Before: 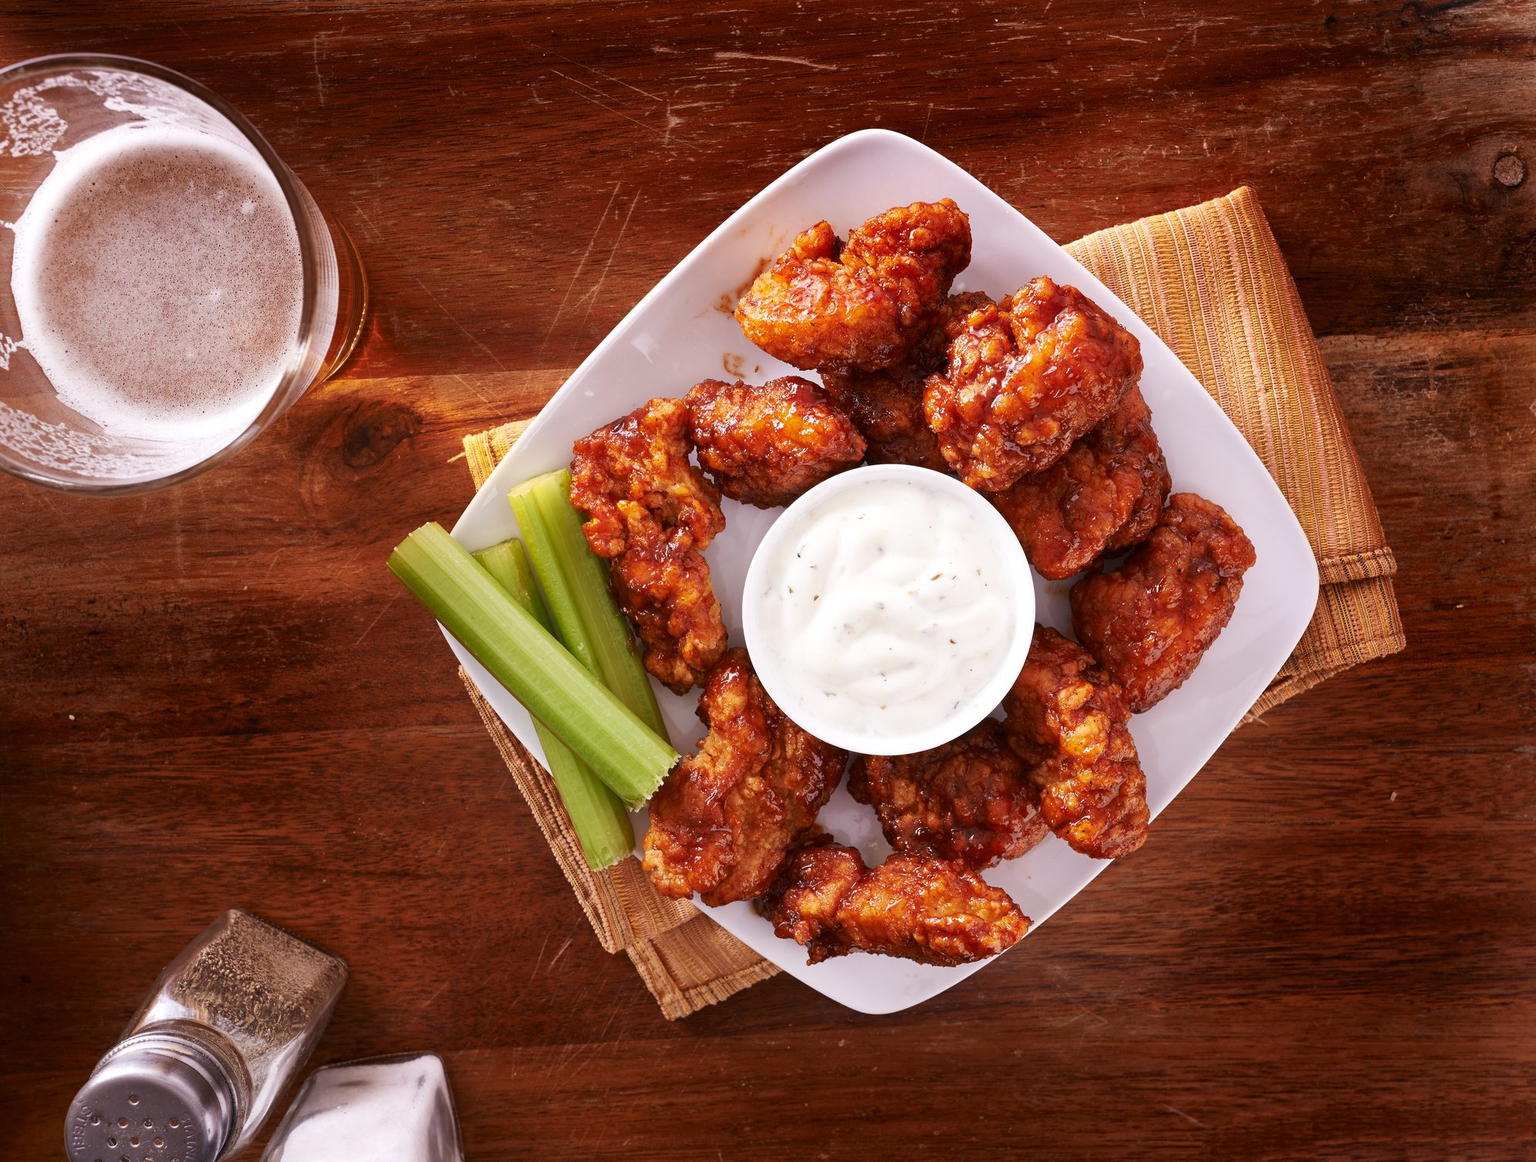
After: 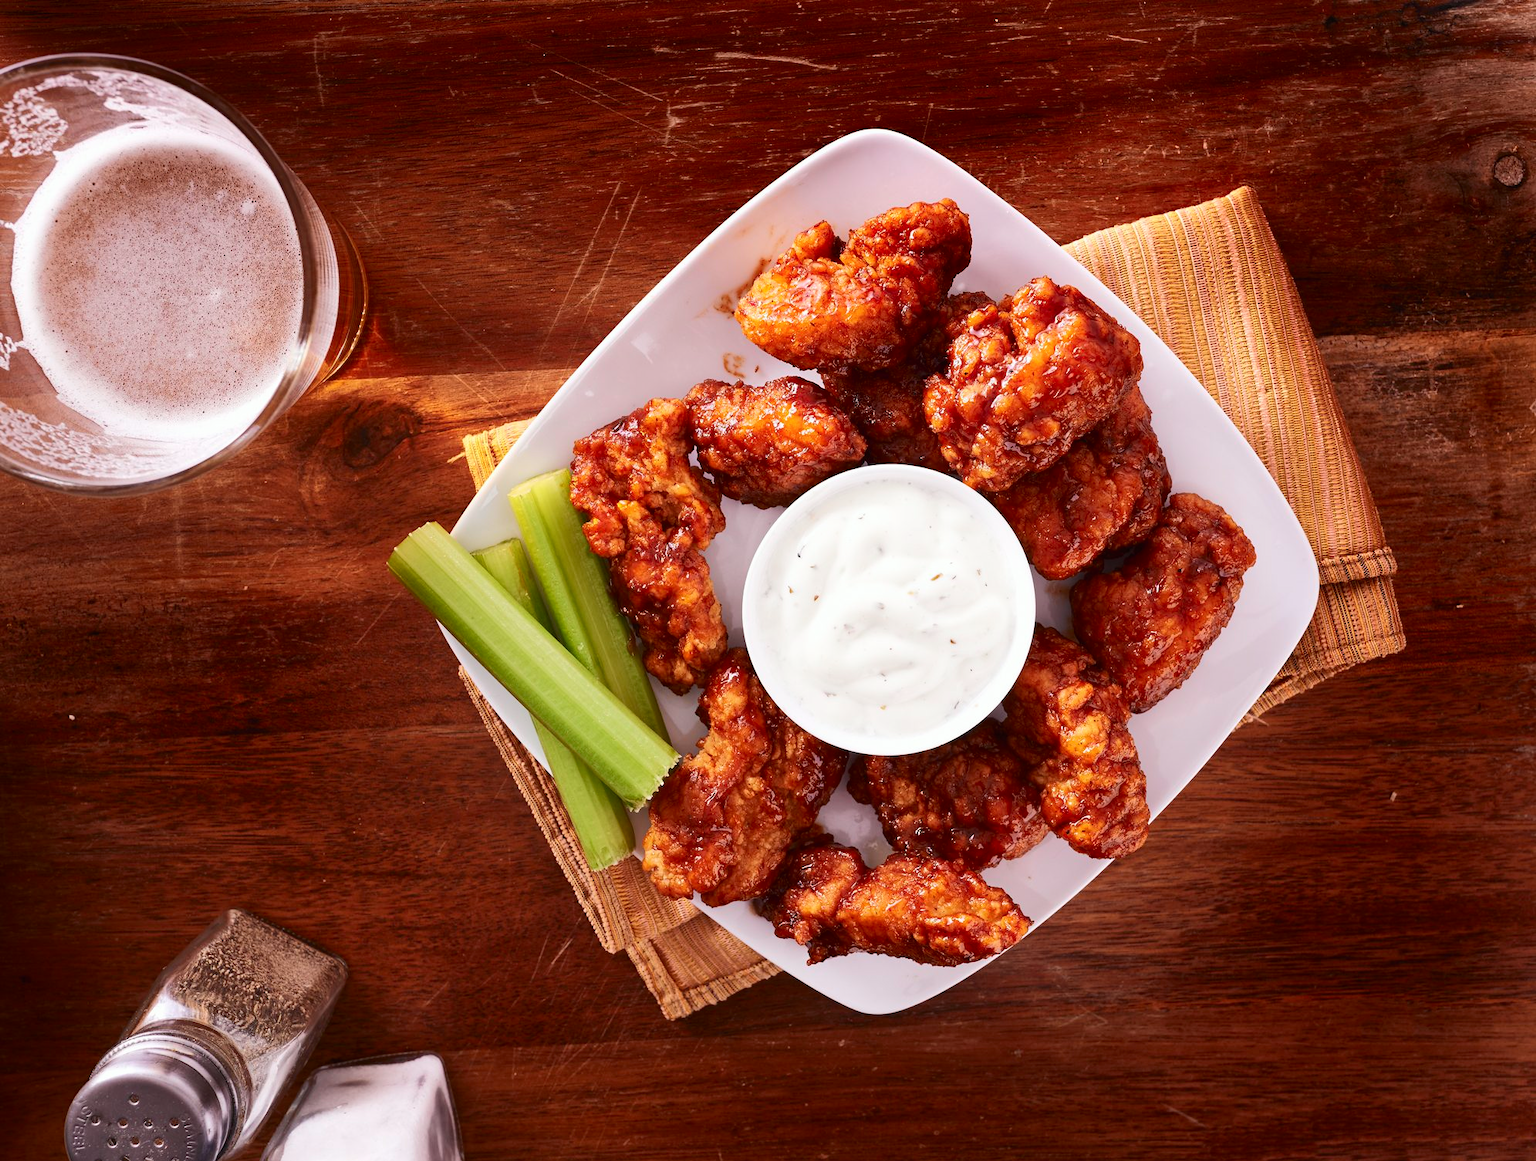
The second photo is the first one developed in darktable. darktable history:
tone curve: curves: ch0 [(0, 0.01) (0.037, 0.032) (0.131, 0.108) (0.275, 0.256) (0.483, 0.512) (0.61, 0.665) (0.696, 0.742) (0.792, 0.819) (0.911, 0.925) (0.997, 0.995)]; ch1 [(0, 0) (0.308, 0.29) (0.425, 0.411) (0.492, 0.488) (0.507, 0.503) (0.53, 0.532) (0.573, 0.586) (0.683, 0.702) (0.746, 0.77) (1, 1)]; ch2 [(0, 0) (0.246, 0.233) (0.36, 0.352) (0.415, 0.415) (0.485, 0.487) (0.502, 0.504) (0.525, 0.518) (0.539, 0.539) (0.587, 0.594) (0.636, 0.652) (0.711, 0.729) (0.845, 0.855) (0.998, 0.977)], color space Lab, independent channels, preserve colors none
